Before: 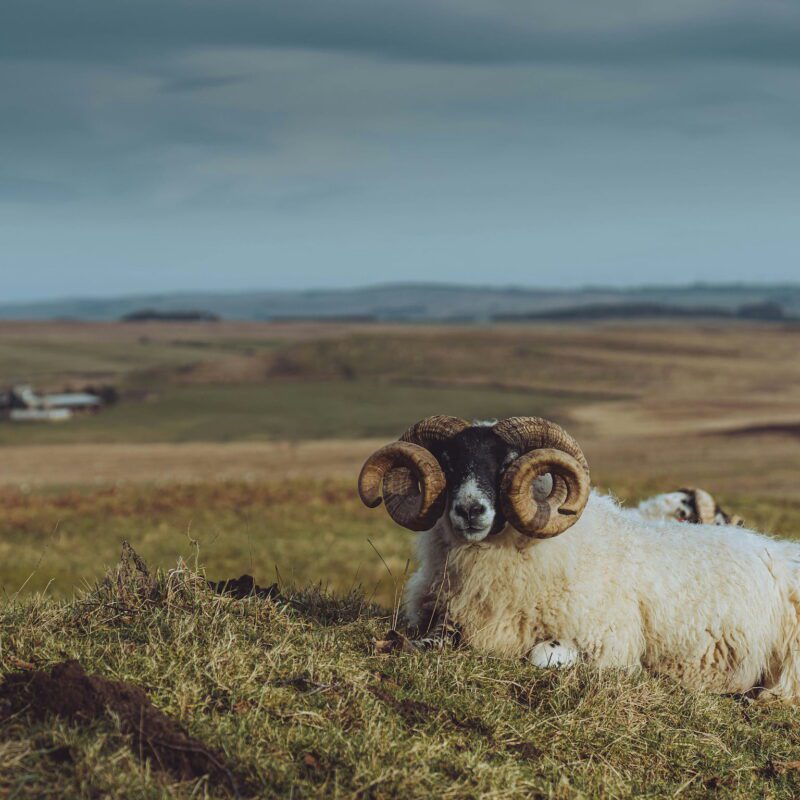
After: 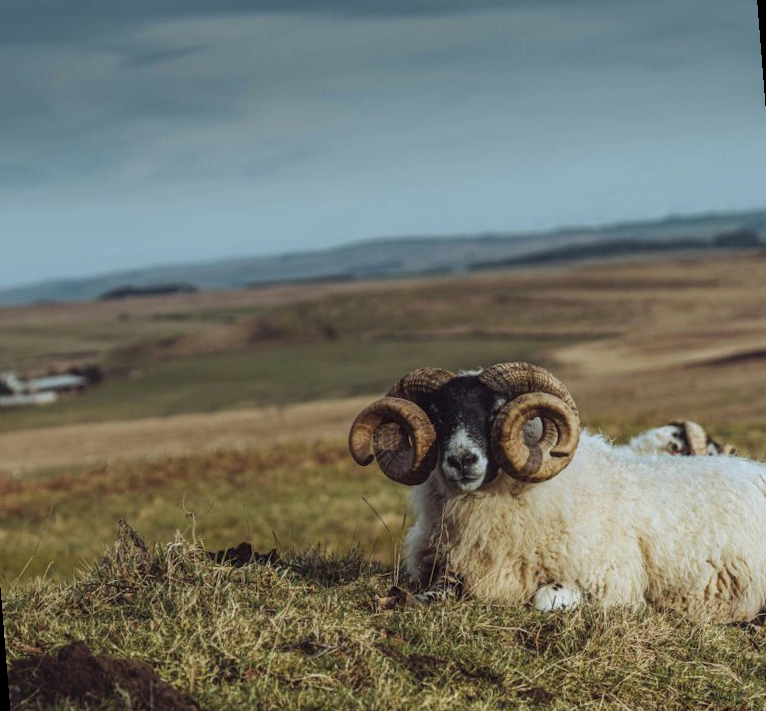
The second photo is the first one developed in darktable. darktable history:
local contrast: on, module defaults
crop: bottom 0.071%
rotate and perspective: rotation -4.57°, crop left 0.054, crop right 0.944, crop top 0.087, crop bottom 0.914
